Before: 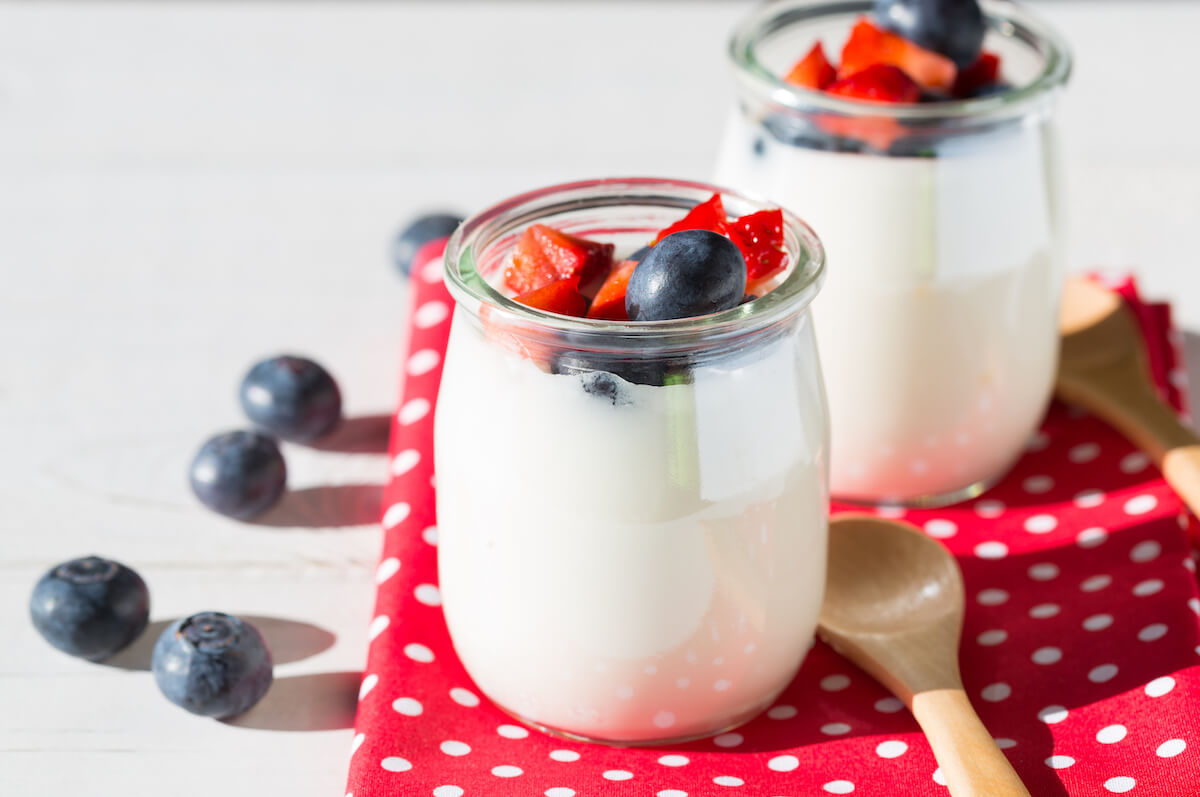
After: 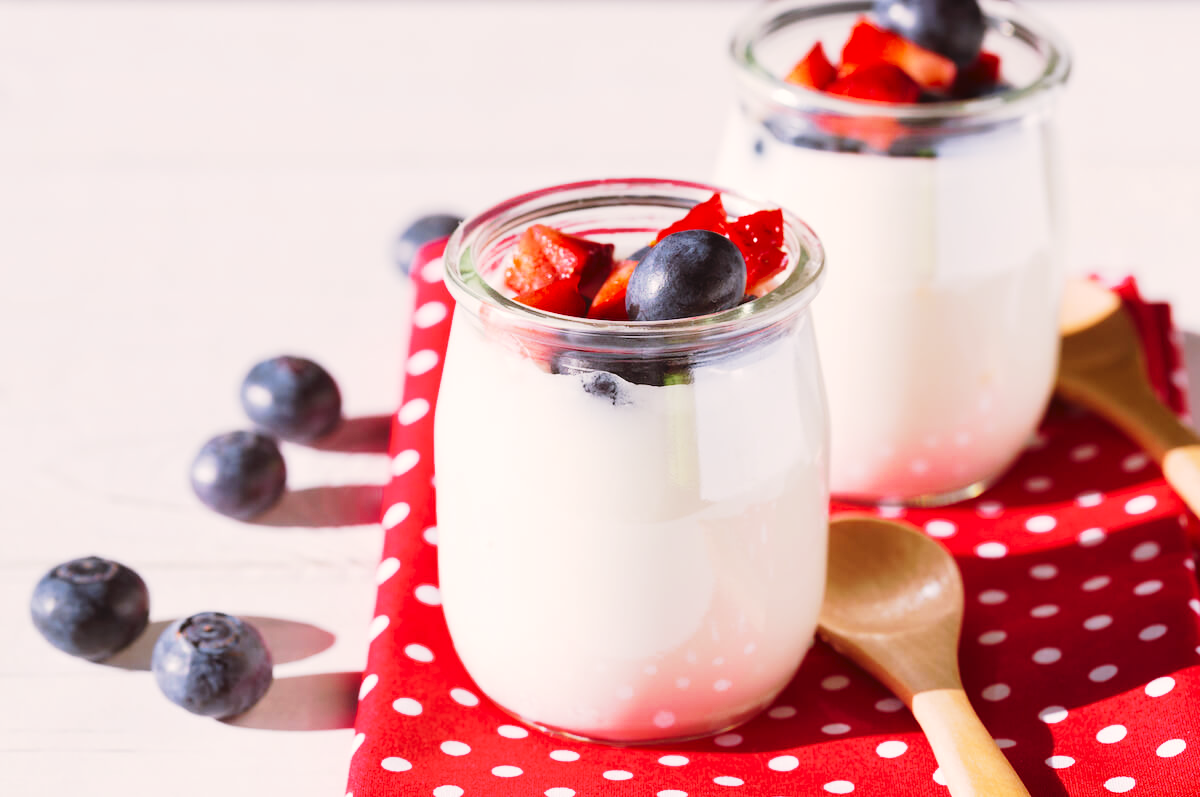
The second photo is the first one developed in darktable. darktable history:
tone curve: curves: ch0 [(0, 0) (0.003, 0.024) (0.011, 0.032) (0.025, 0.041) (0.044, 0.054) (0.069, 0.069) (0.1, 0.09) (0.136, 0.116) (0.177, 0.162) (0.224, 0.213) (0.277, 0.278) (0.335, 0.359) (0.399, 0.447) (0.468, 0.543) (0.543, 0.621) (0.623, 0.717) (0.709, 0.807) (0.801, 0.876) (0.898, 0.934) (1, 1)], preserve colors none
color look up table: target L [87.99, 87.74, 83.39, 85.35, 84.58, 72.51, 74.77, 67.24, 62.53, 58.77, 57.77, 38.76, 36.17, 200.71, 77.32, 68.86, 68.64, 52.4, 62.47, 48.08, 54.65, 50.6, 45.92, 49.69, 33.24, 28.1, 29.84, 27.09, 4.57, 79.97, 74.38, 72.56, 68.52, 54.83, 63.99, 63.42, 52.55, 54.45, 47.4, 41.75, 34.69, 30.59, 25.57, 20.86, 8.637, 97.2, 71.59, 62.26, 48.08], target a [-14.81, -30.91, -52.17, -52.6, -0.279, 5.594, 5.846, -33.92, -43.58, -32.8, -3.669, -19.6, -18.15, 0, 28.3, 31.25, 25.48, 60.41, 24.71, 66.39, 32.67, 13.34, 64.43, 8.303, 44.96, 34.54, 9.435, 40.65, 20.14, 35.64, 24.19, 18.04, 46.86, 74.39, 63.89, 39.66, 63.76, 12.67, 33.9, 4.836, 53.43, 36.29, 40.91, 5.736, 29.28, -4.457, -21.84, -5.478, -4.54], target b [87.74, -2.649, 69.33, 31.5, 35.71, 58.1, 7.94, 31.71, 55.08, 3.769, 53.06, 36.67, 4.068, -0.001, 14.41, 37.69, 66.31, 14.97, 57.05, 55.69, 22.21, 3.033, 42.27, 34.97, 46.06, 18.61, 18.66, 19.41, 7.324, -25.27, -12.69, -34.06, -14.9, -37.49, -50.5, -49.08, -17.86, -62.54, -28.9, -20.27, -54.99, -77.06, -6.588, -25.13, -43.67, 3.116, -28.8, -16.68, -42.12], num patches 49
